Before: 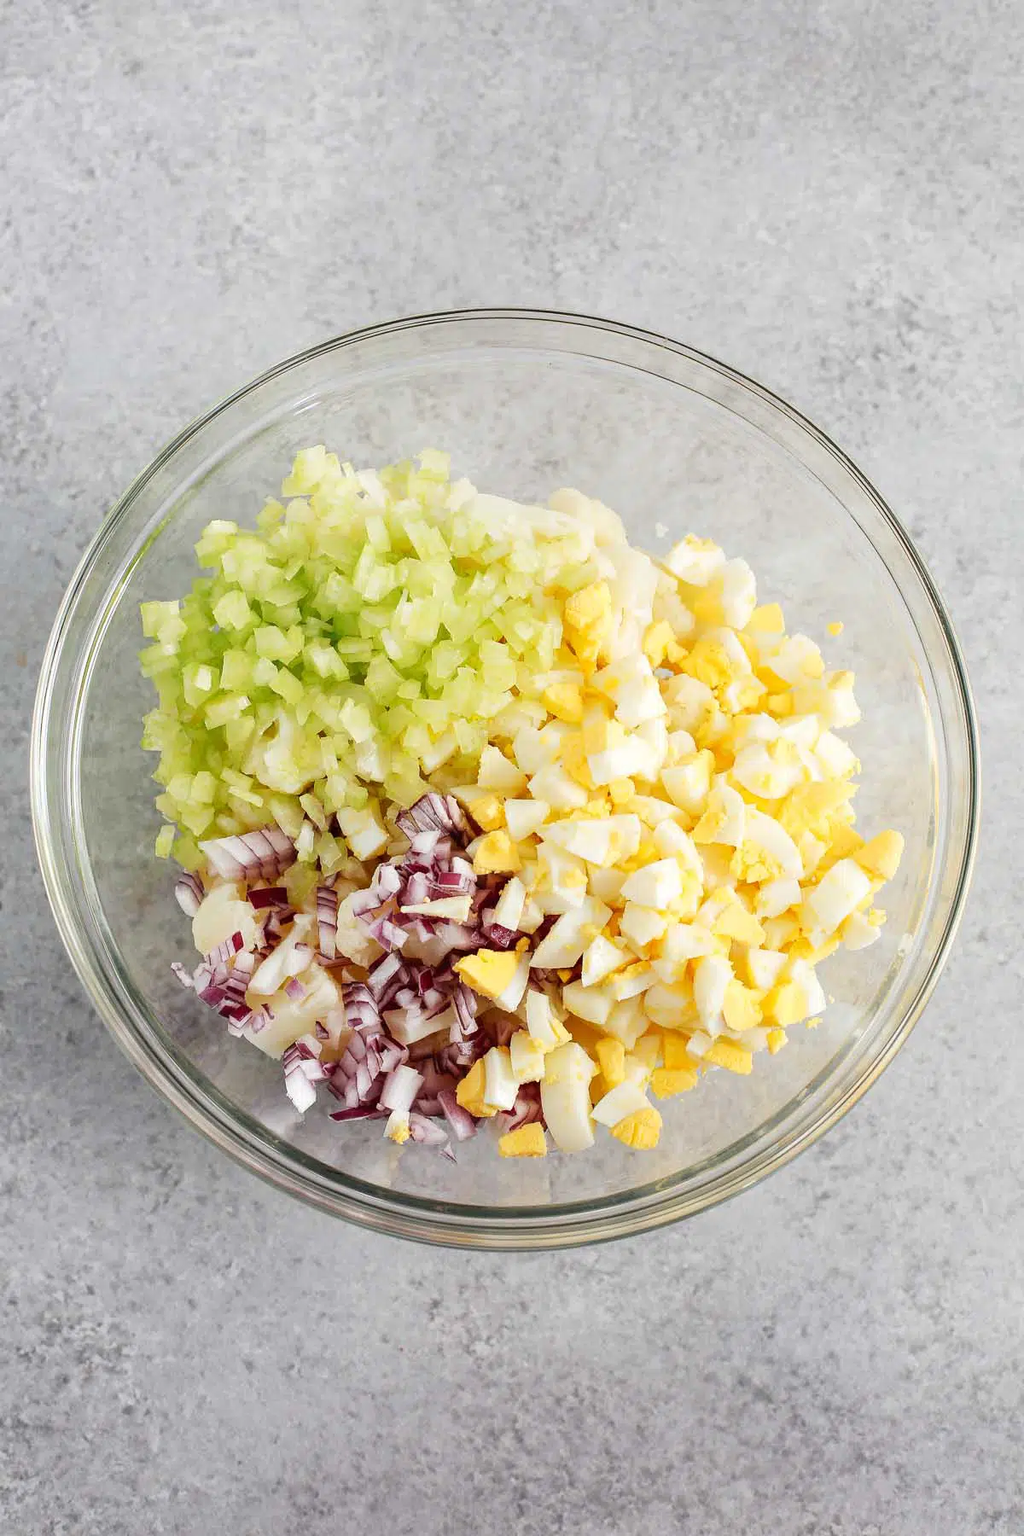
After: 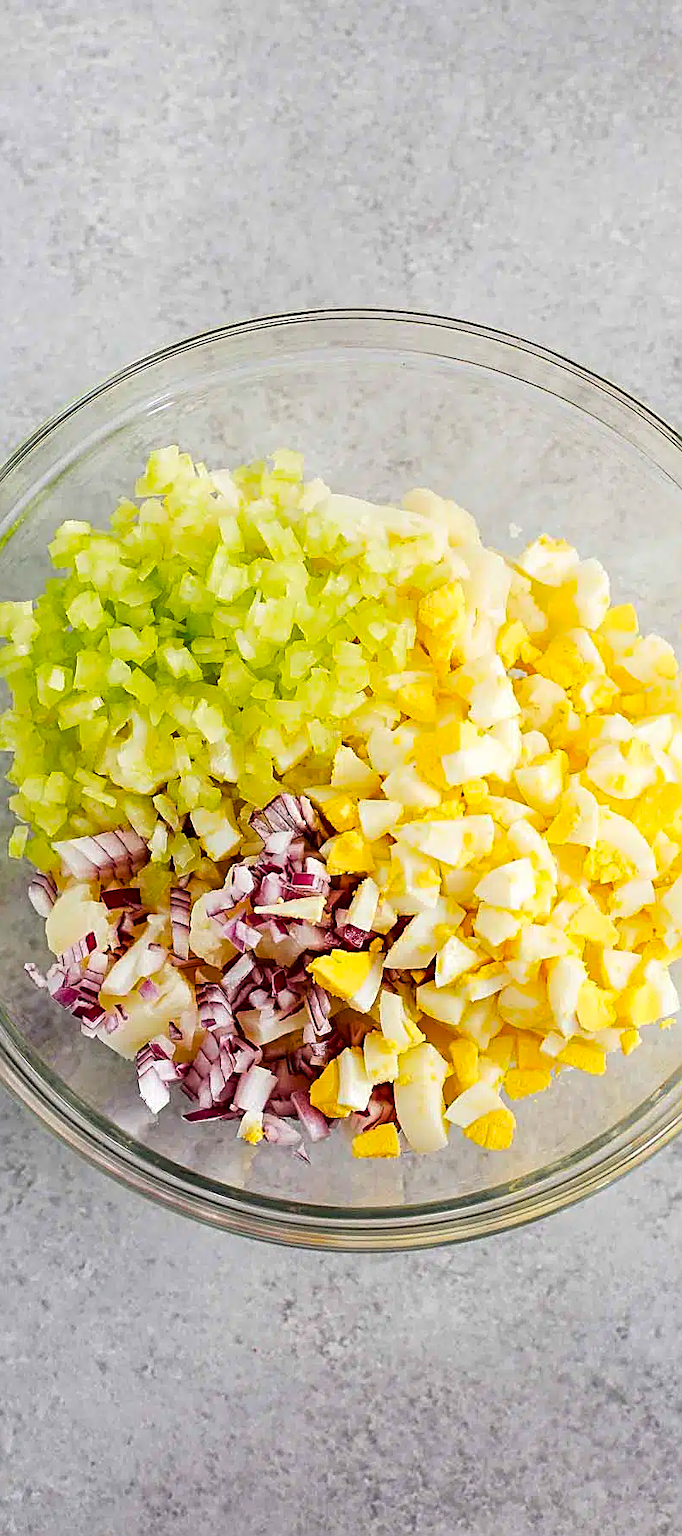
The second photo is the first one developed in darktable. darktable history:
crop and rotate: left 14.385%, right 18.948%
color balance rgb: linear chroma grading › global chroma 10%, perceptual saturation grading › global saturation 30%, global vibrance 10%
sharpen: radius 2.543, amount 0.636
